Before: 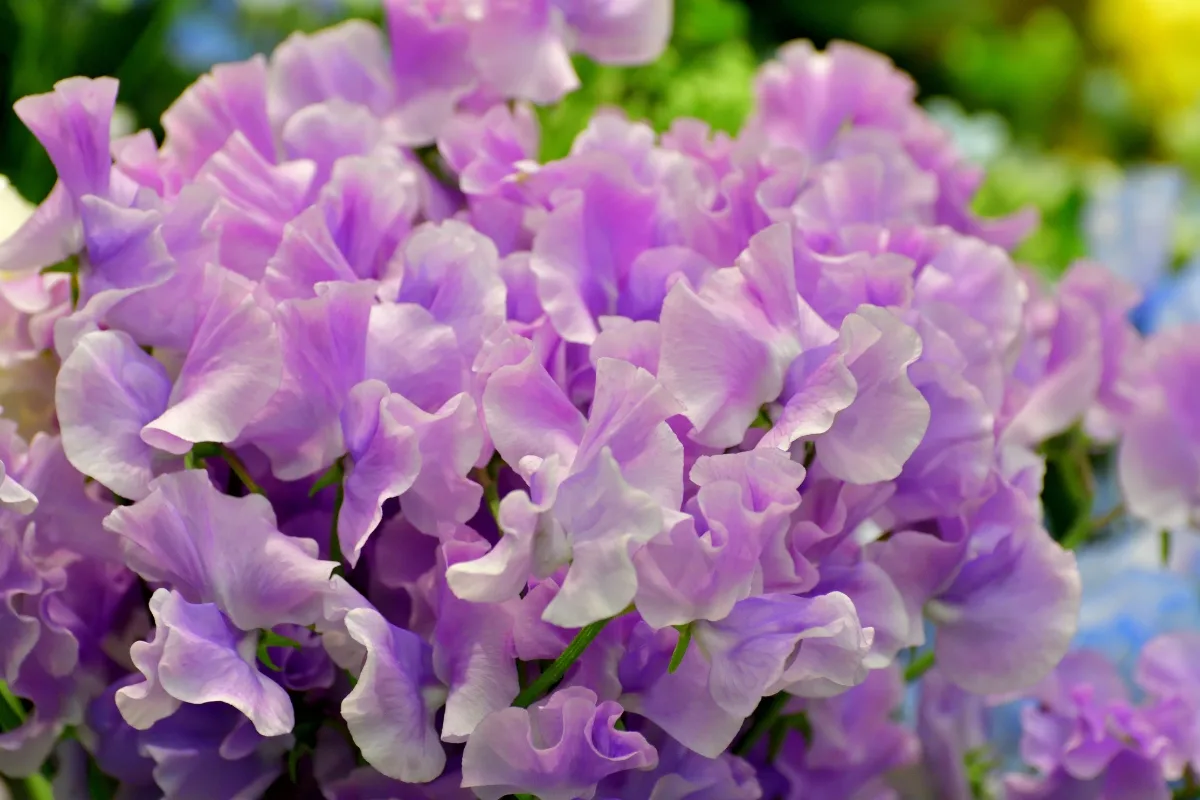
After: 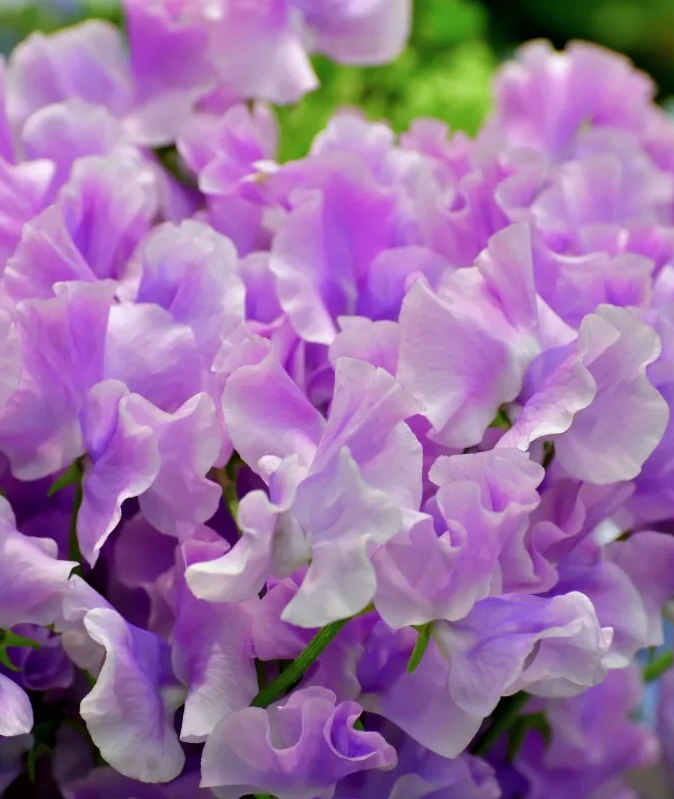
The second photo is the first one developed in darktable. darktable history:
color calibration: illuminant as shot in camera, x 0.358, y 0.373, temperature 4628.91 K
crop: left 21.802%, right 21.985%, bottom 0.004%
